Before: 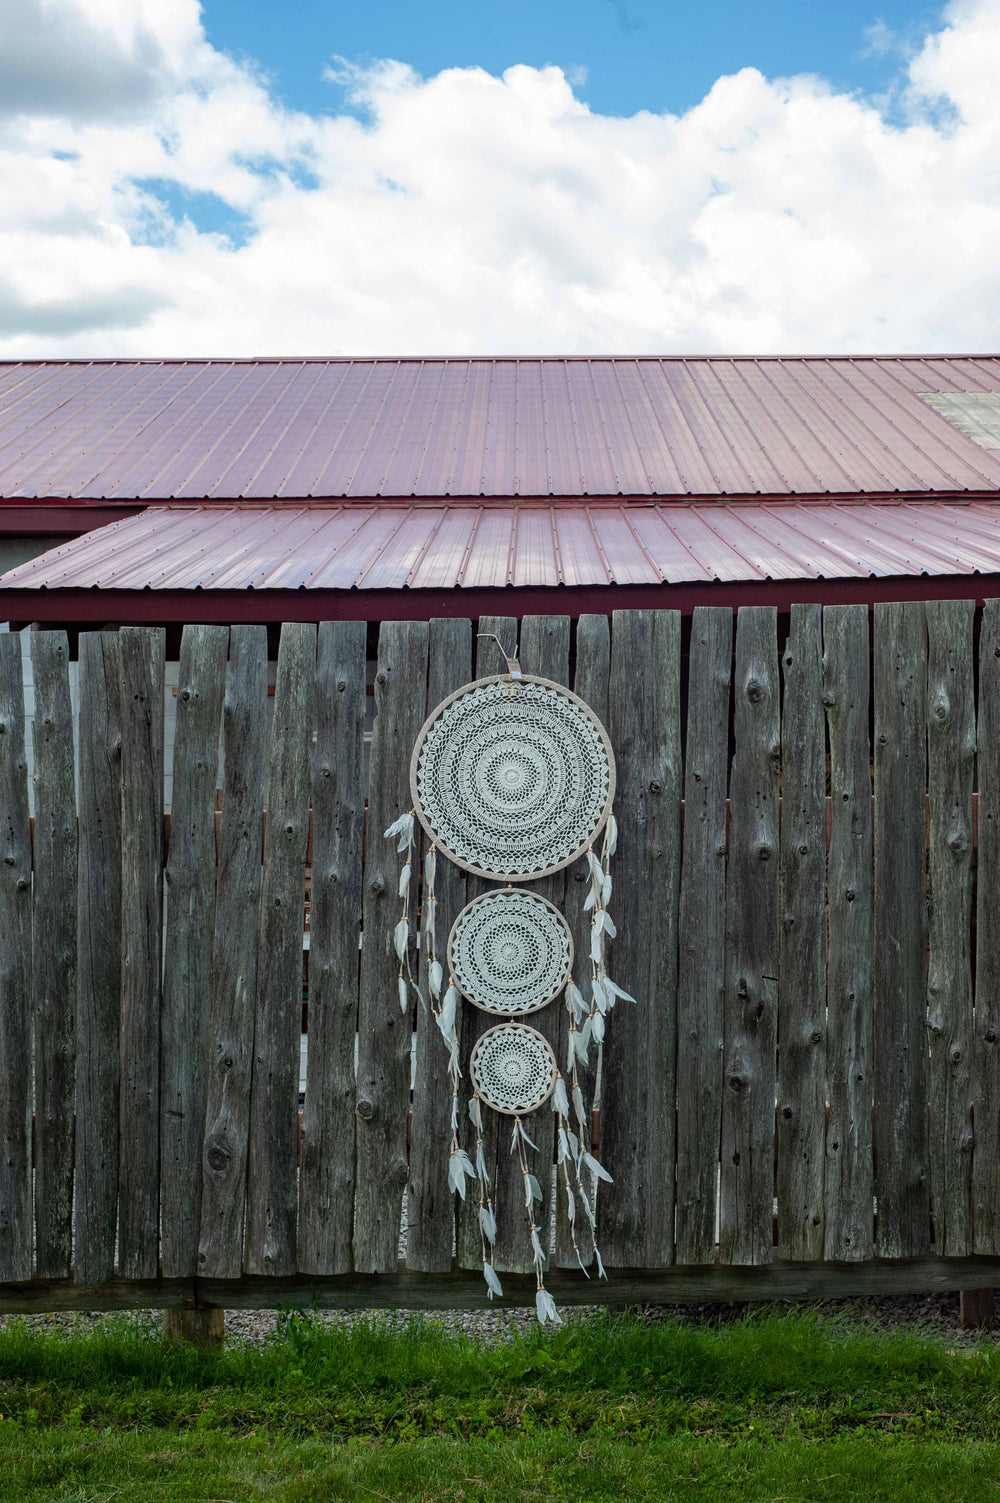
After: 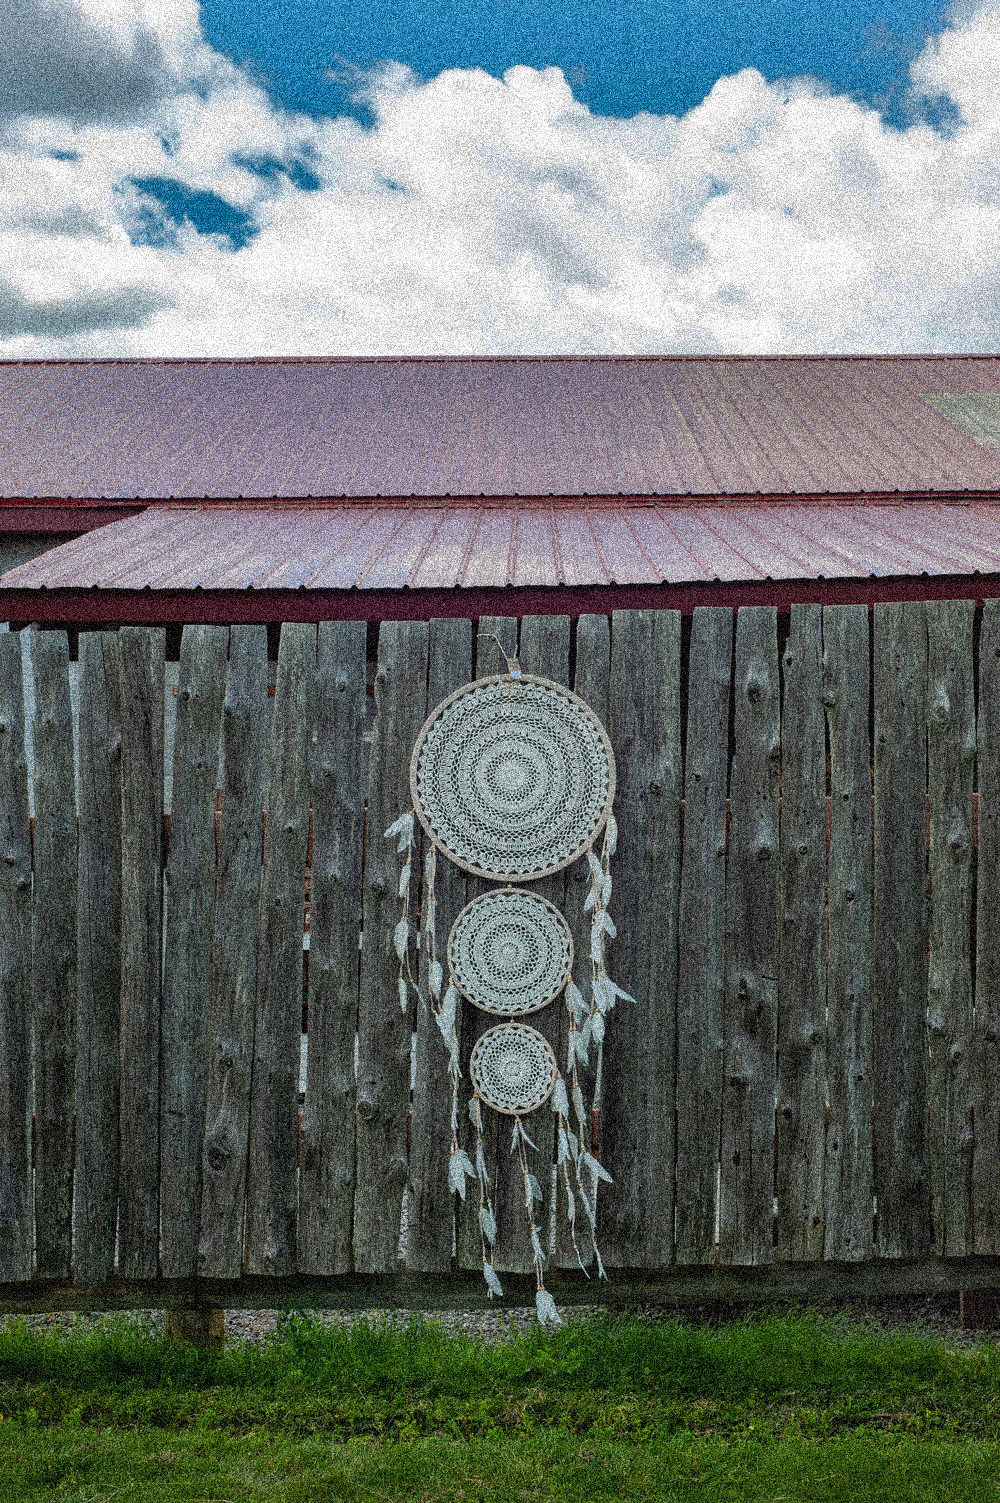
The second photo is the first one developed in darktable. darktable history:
grain: coarseness 3.75 ISO, strength 100%, mid-tones bias 0%
shadows and highlights: shadows 25, highlights -70
